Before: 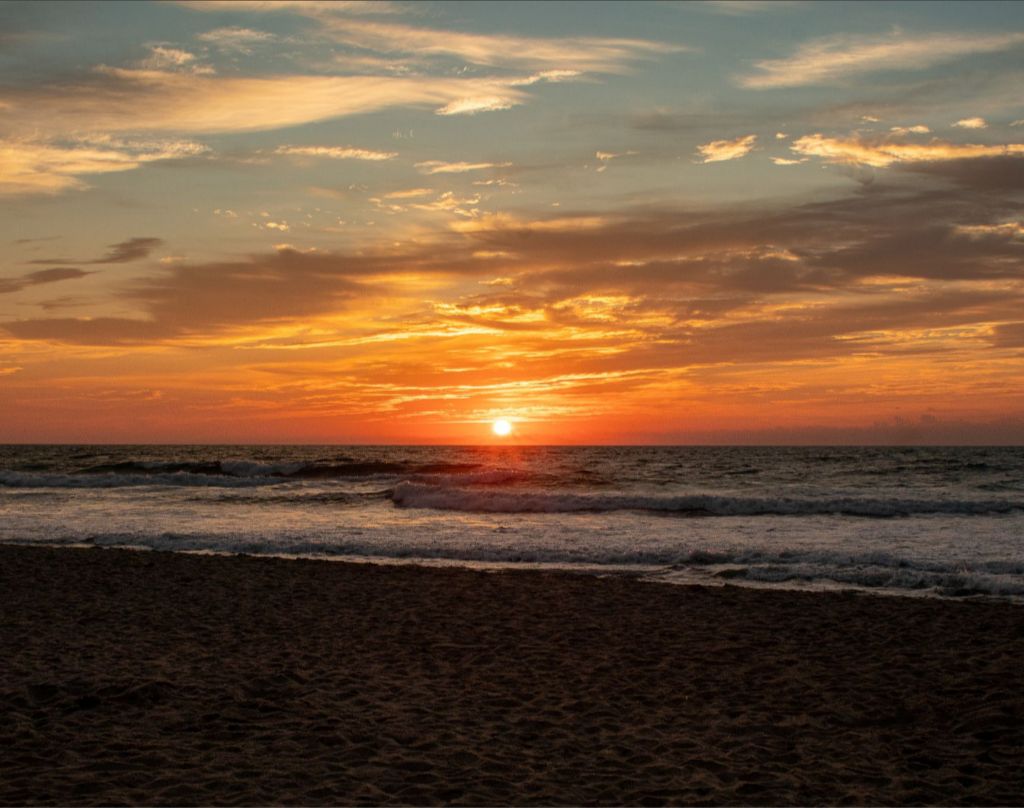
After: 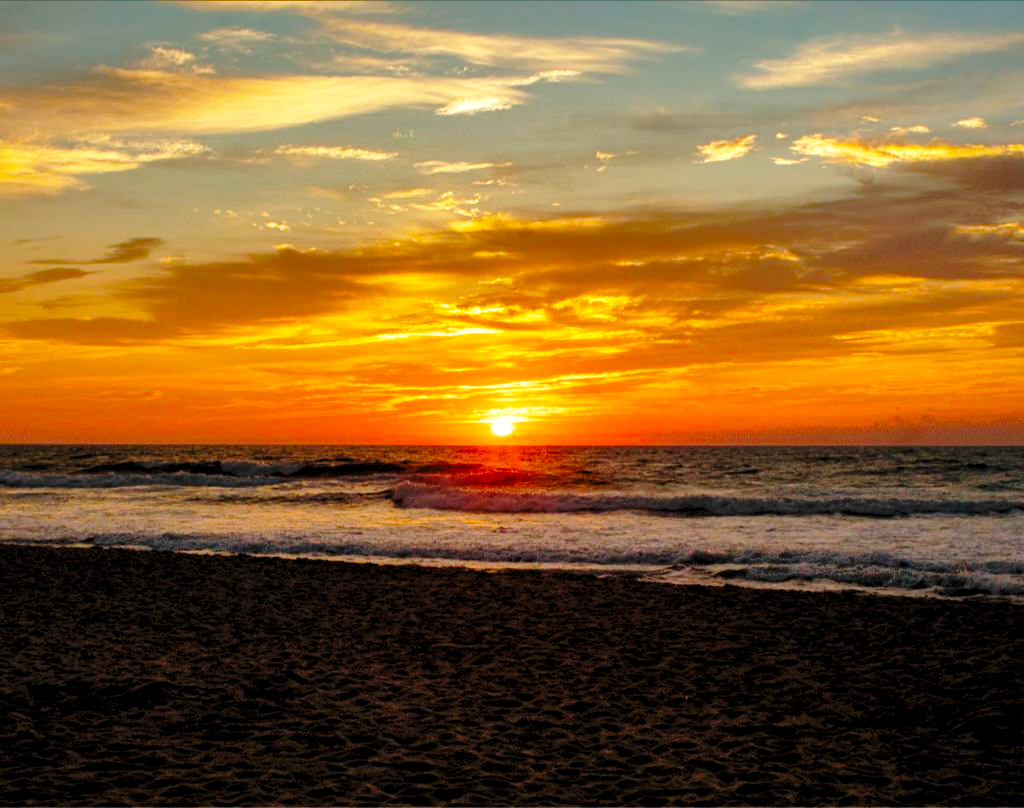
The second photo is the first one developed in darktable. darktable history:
levels: levels [0.031, 0.5, 0.969]
color balance rgb: perceptual saturation grading › global saturation 20%, perceptual saturation grading › highlights 2.68%, perceptual saturation grading › shadows 50%
exposure: compensate highlight preservation false
base curve: curves: ch0 [(0, 0) (0.028, 0.03) (0.121, 0.232) (0.46, 0.748) (0.859, 0.968) (1, 1)], preserve colors none
shadows and highlights: shadows 40, highlights -60
